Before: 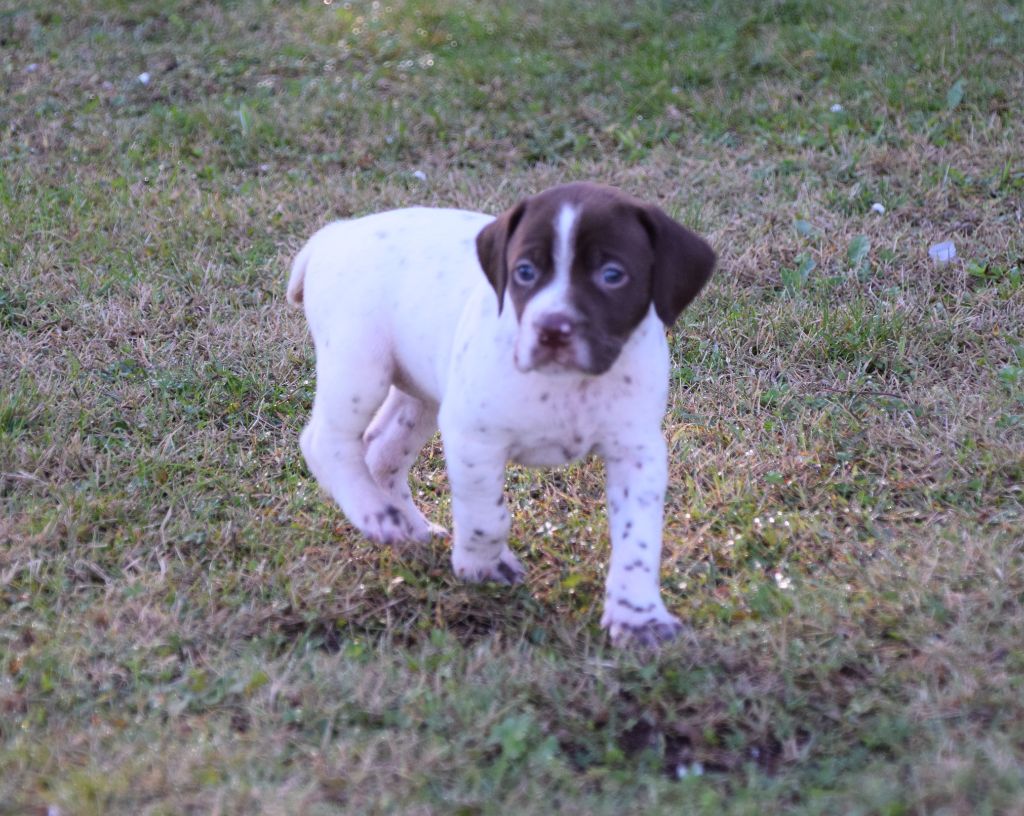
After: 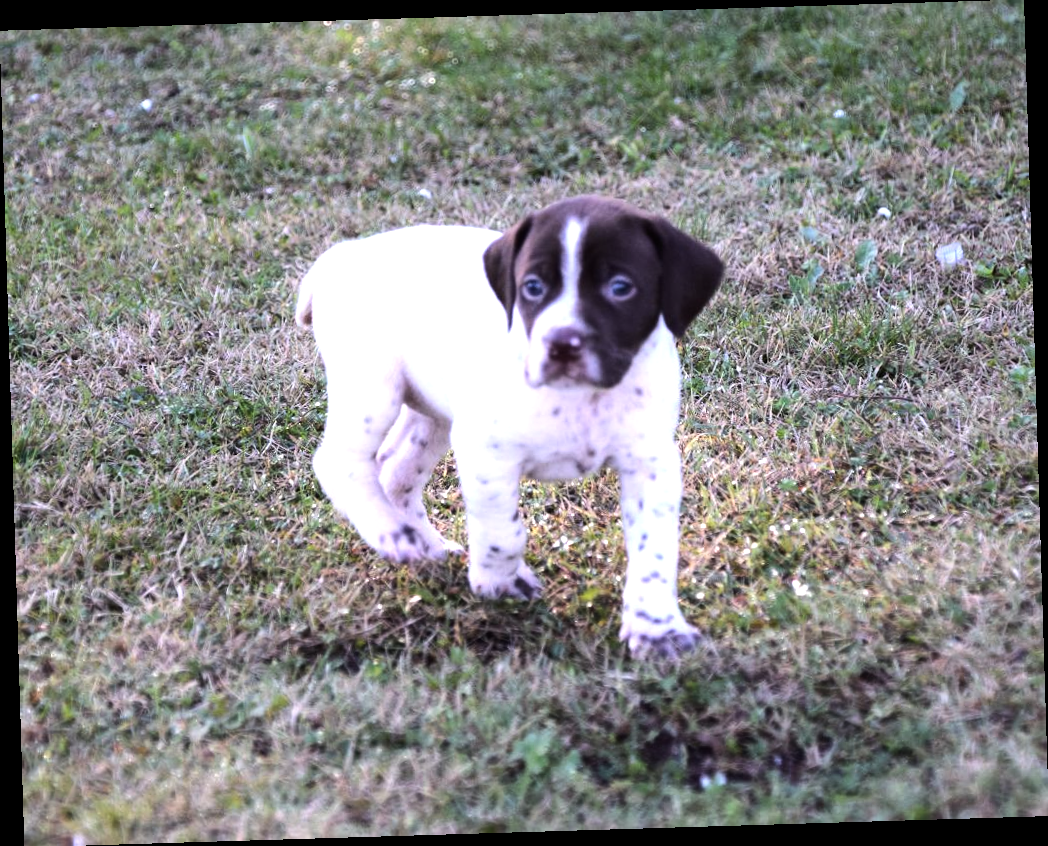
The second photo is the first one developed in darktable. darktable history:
tone equalizer: -8 EV -1.08 EV, -7 EV -1.01 EV, -6 EV -0.867 EV, -5 EV -0.578 EV, -3 EV 0.578 EV, -2 EV 0.867 EV, -1 EV 1.01 EV, +0 EV 1.08 EV, edges refinement/feathering 500, mask exposure compensation -1.57 EV, preserve details no
rotate and perspective: rotation -1.75°, automatic cropping off
